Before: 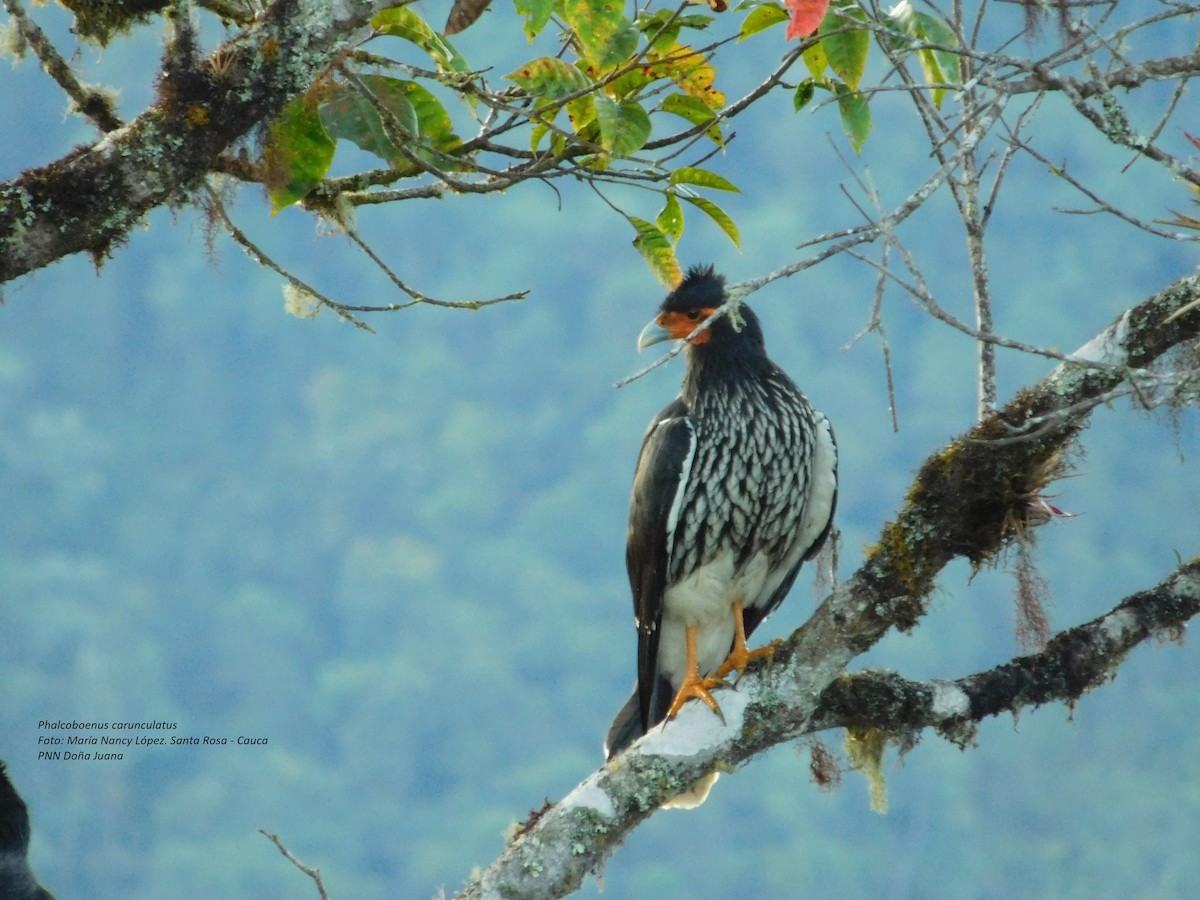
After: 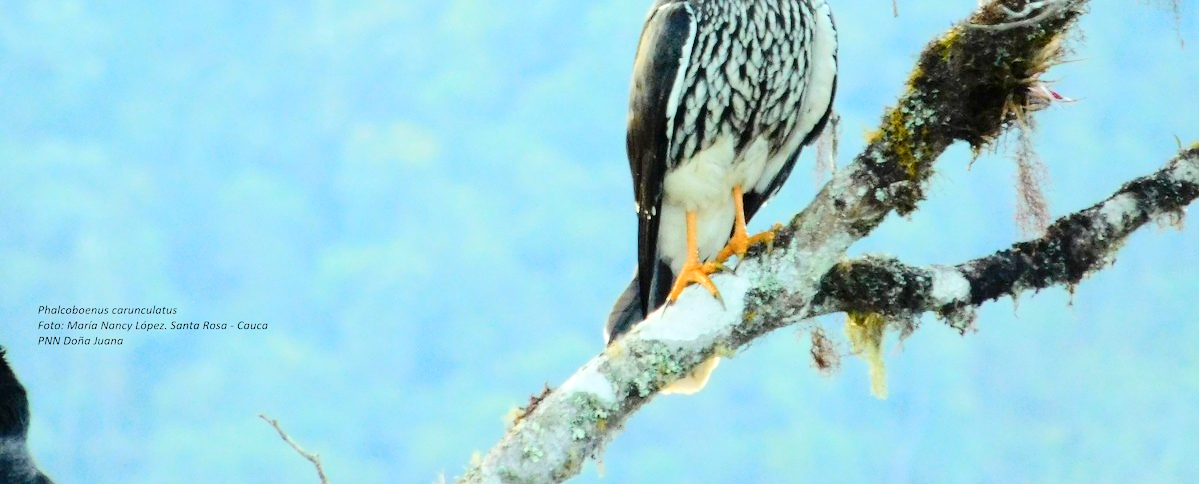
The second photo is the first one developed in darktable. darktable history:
exposure: black level correction 0, exposure 0.499 EV, compensate highlight preservation false
tone curve: curves: ch0 [(0, 0) (0.004, 0) (0.133, 0.071) (0.341, 0.453) (0.839, 0.922) (1, 1)], color space Lab, independent channels, preserve colors none
crop and rotate: top 46.151%, right 0.037%
color balance rgb: perceptual saturation grading › global saturation 34.835%, perceptual saturation grading › highlights -29.928%, perceptual saturation grading › shadows 35.728%
